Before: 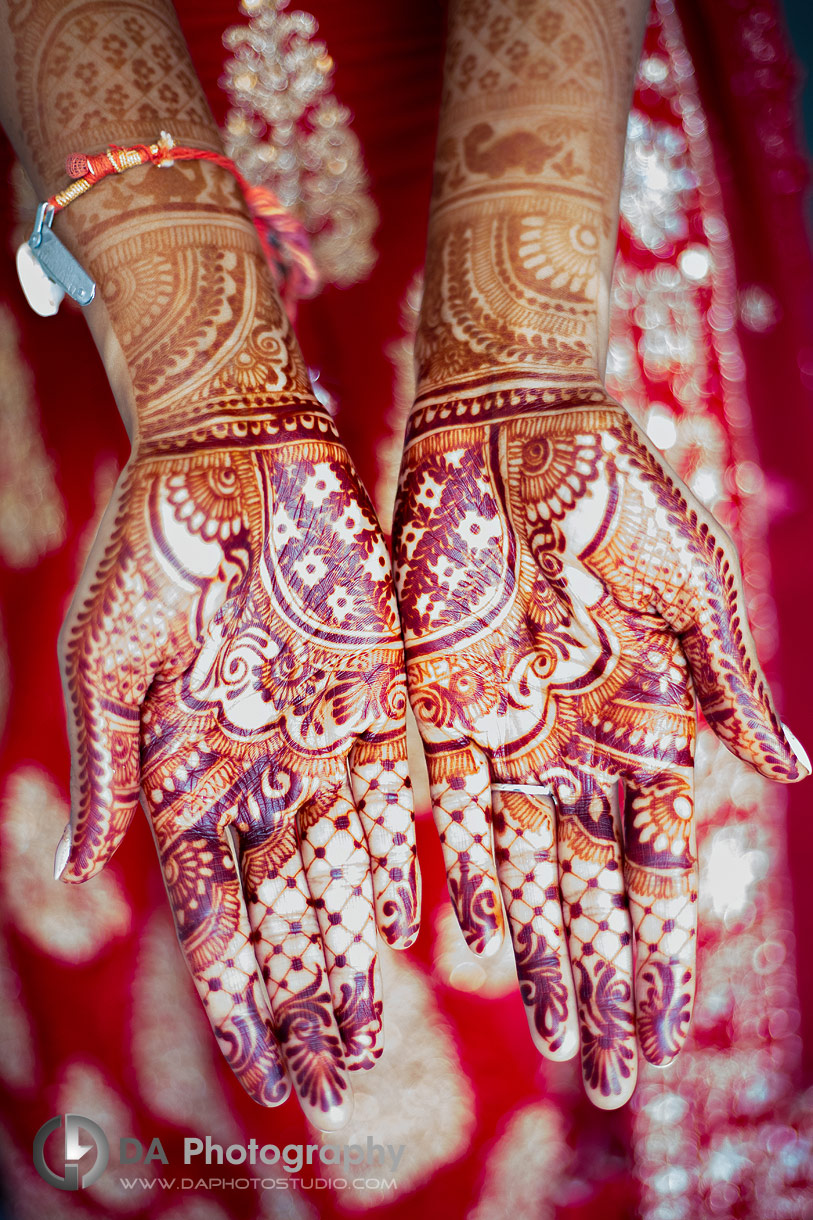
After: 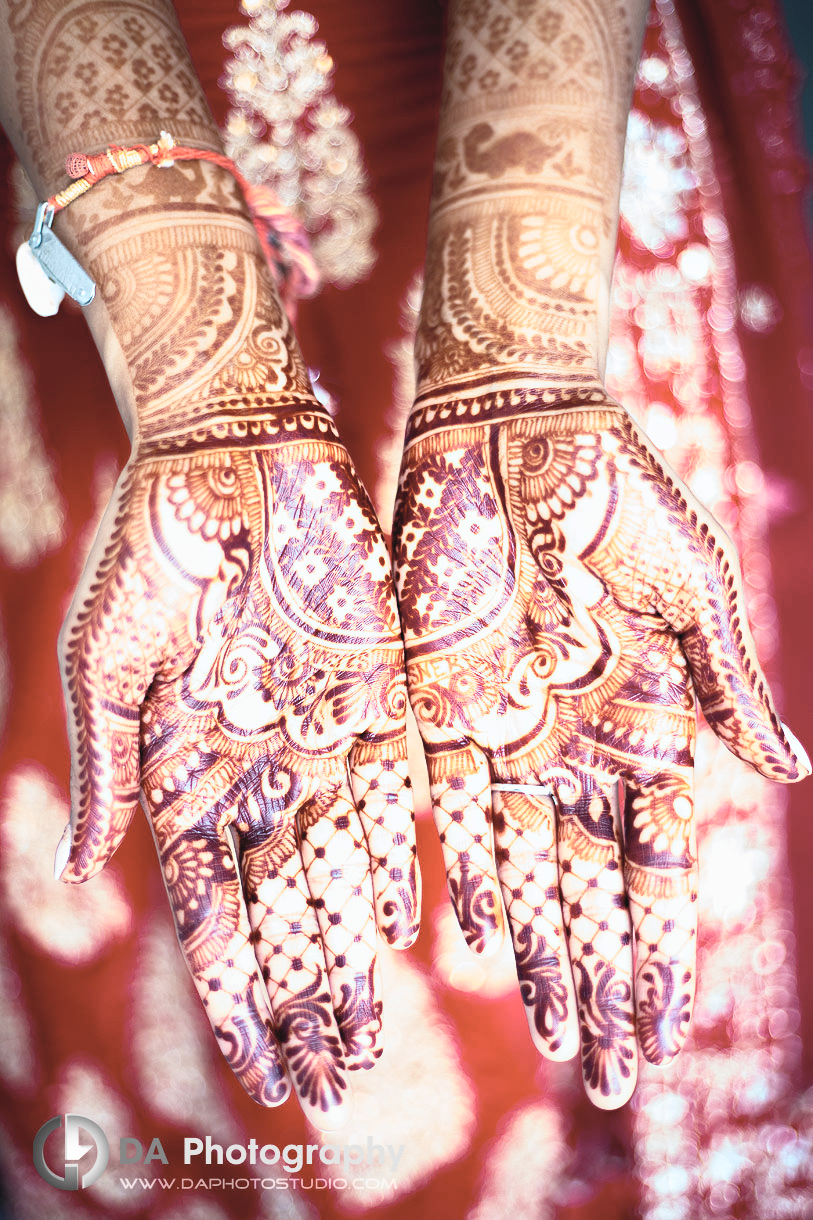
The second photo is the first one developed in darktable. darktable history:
contrast brightness saturation: contrast 0.419, brightness 0.561, saturation -0.192
